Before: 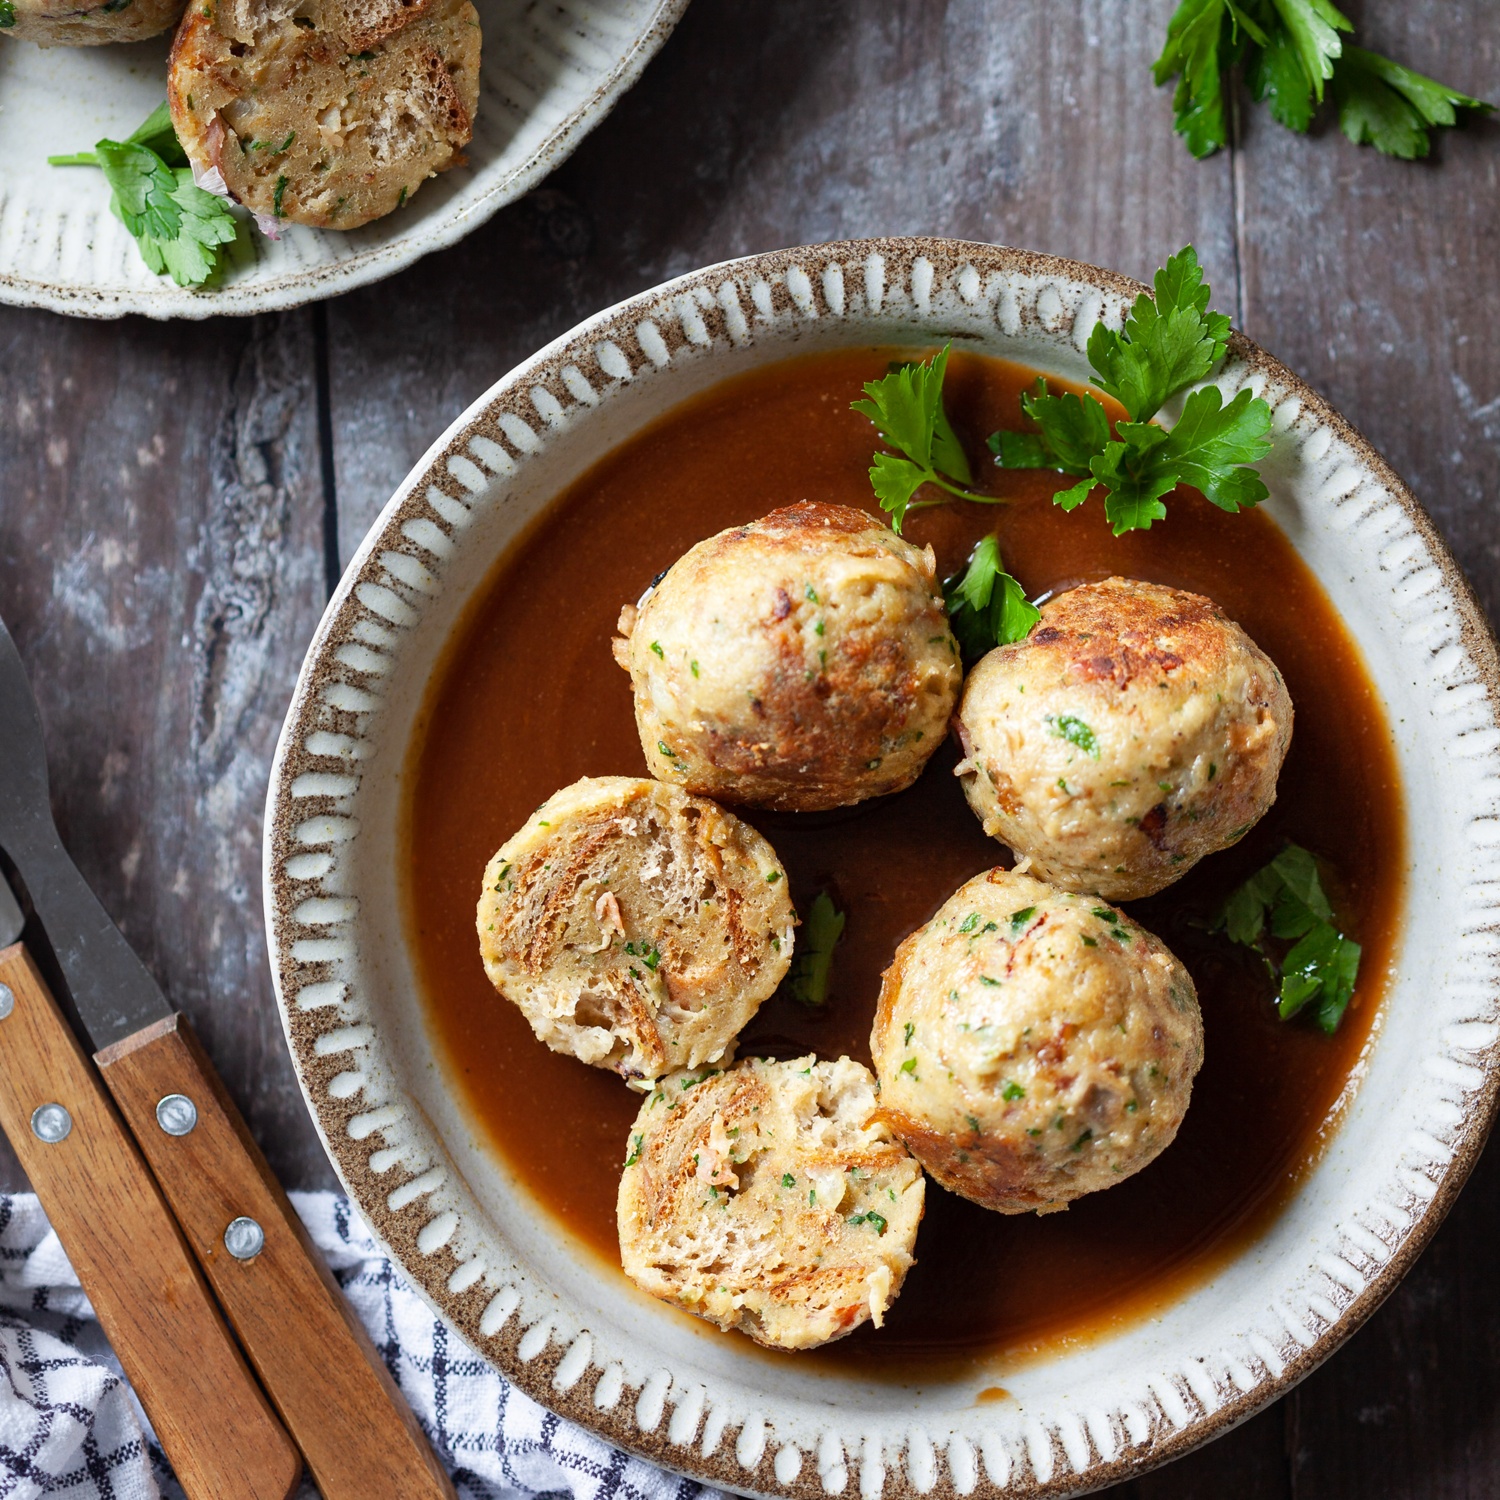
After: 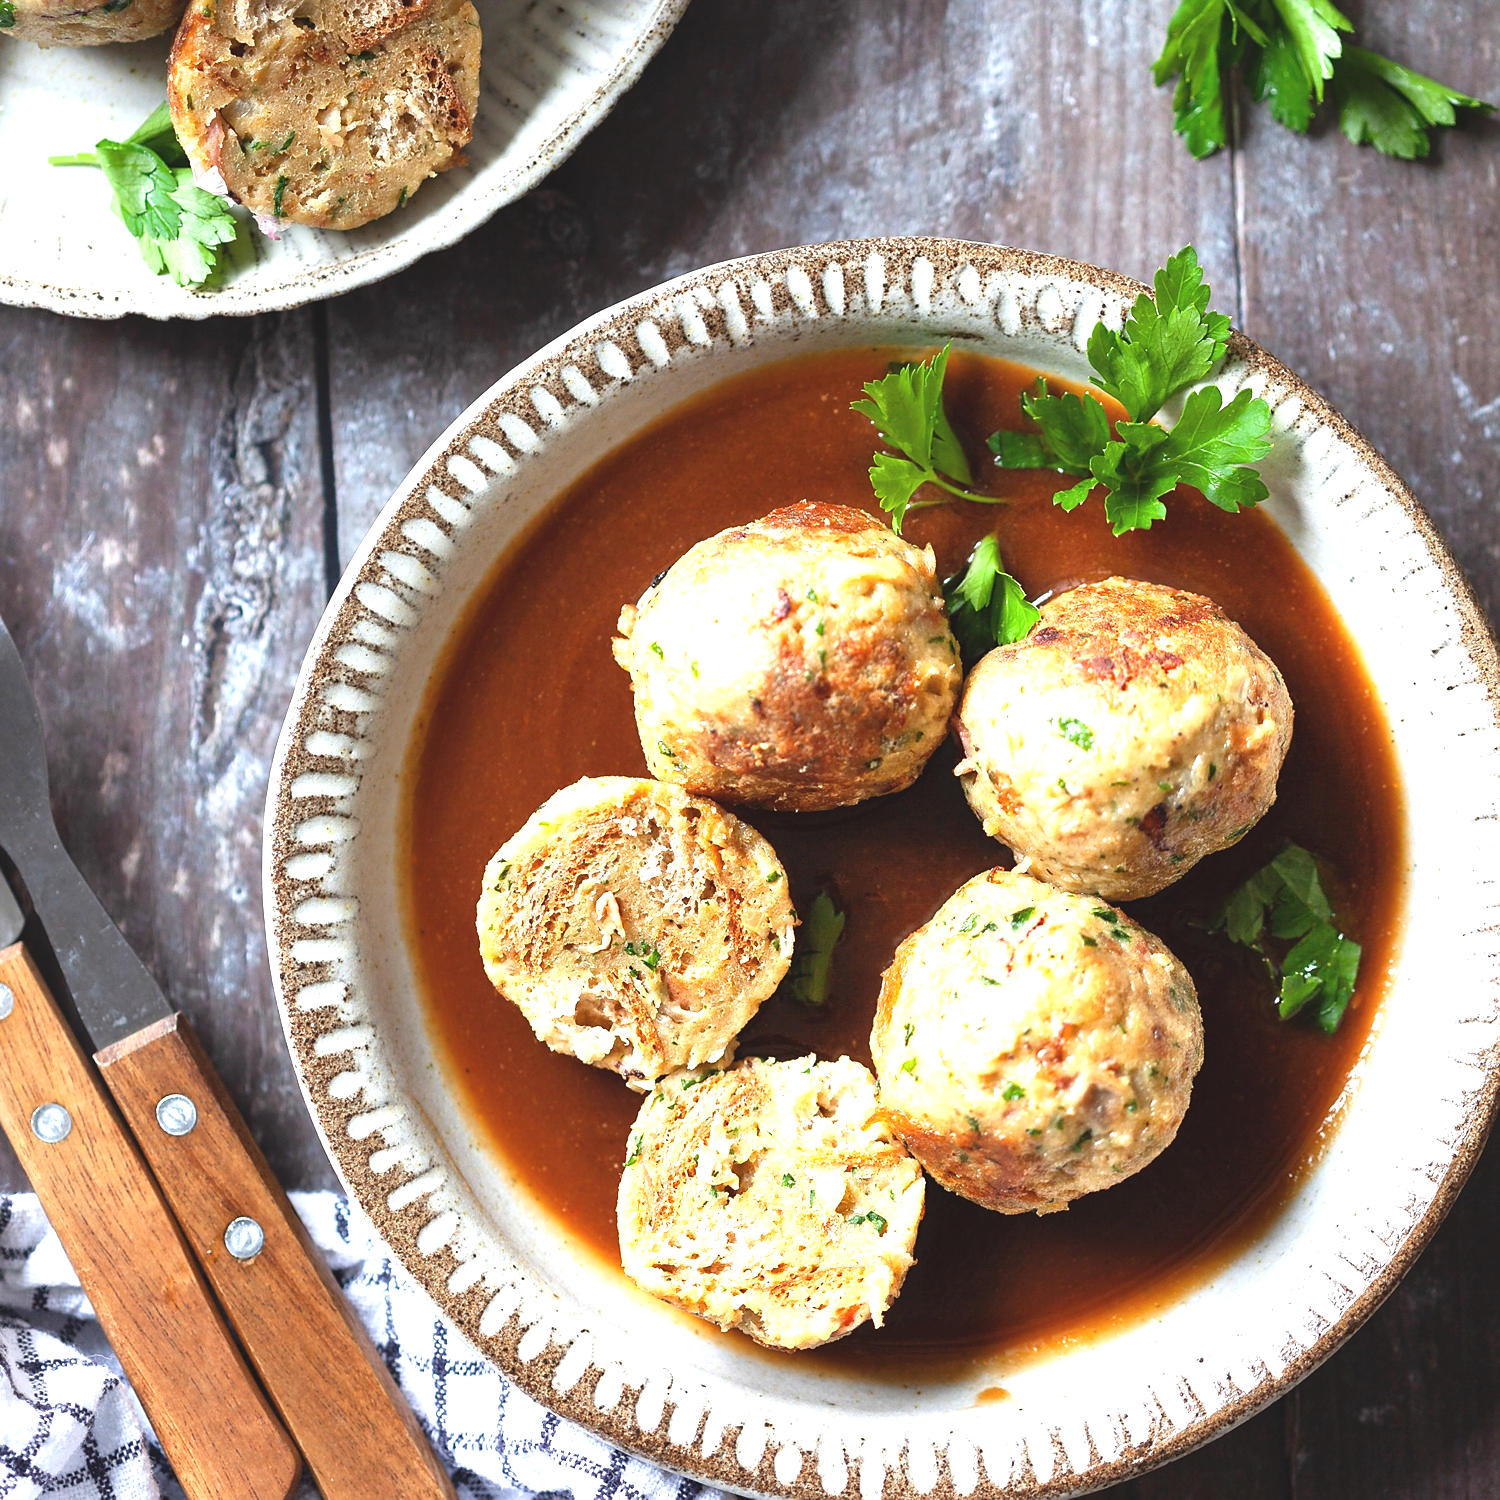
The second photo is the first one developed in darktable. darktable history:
exposure: black level correction -0.005, exposure 1.004 EV, compensate highlight preservation false
sharpen: radius 0.972, amount 0.605
